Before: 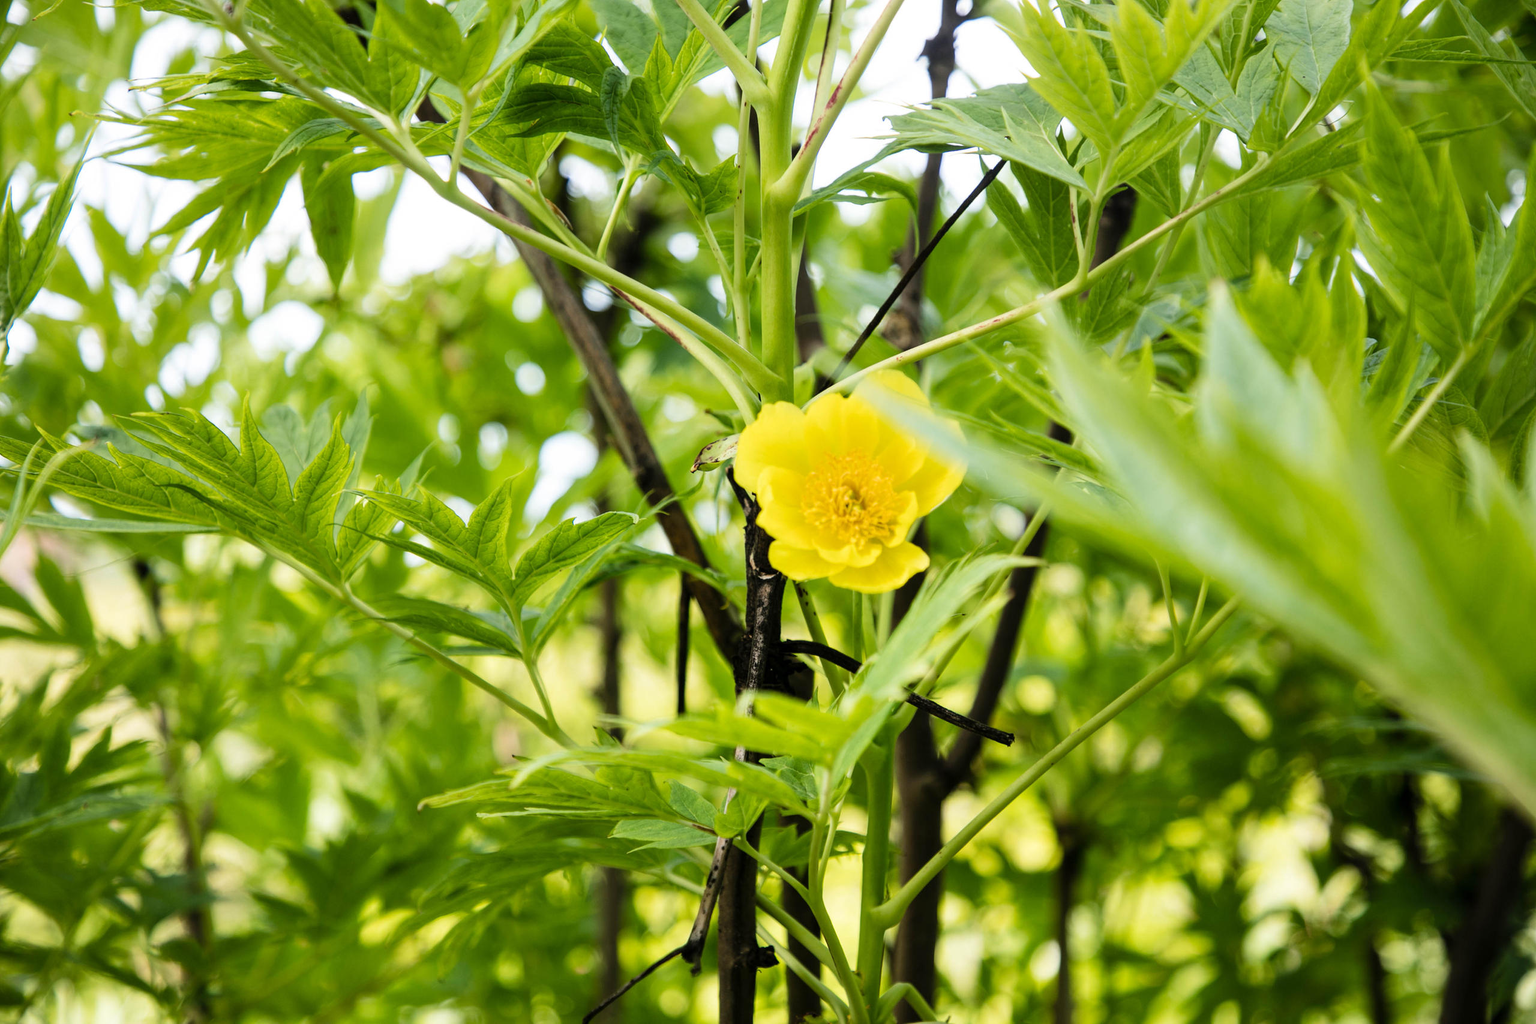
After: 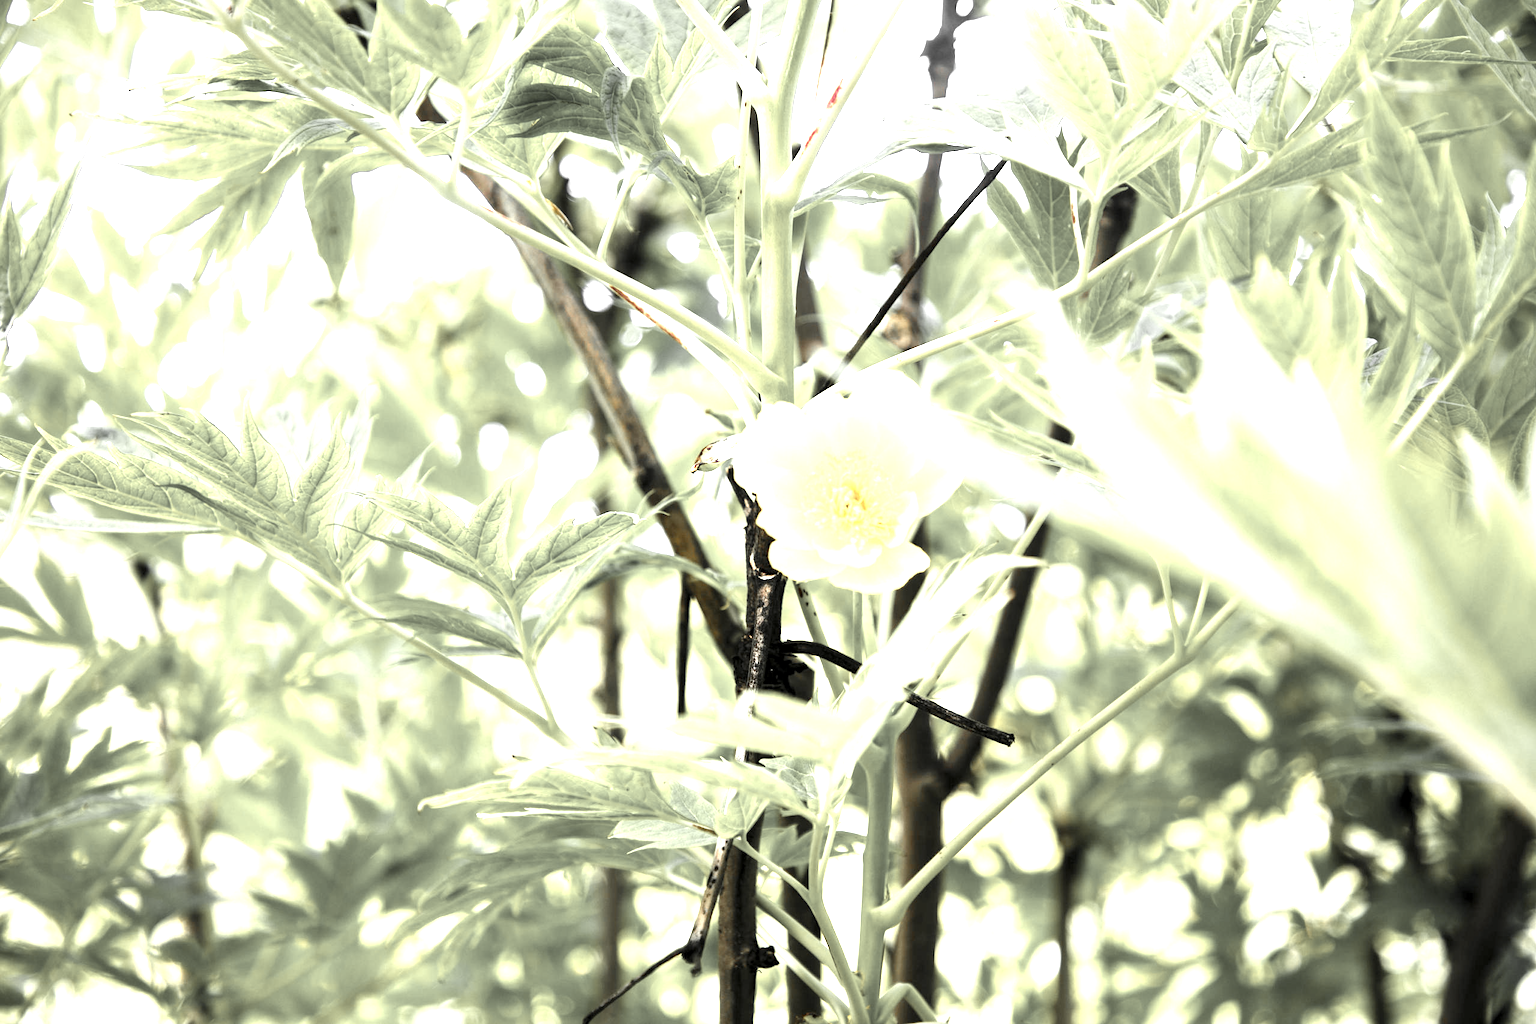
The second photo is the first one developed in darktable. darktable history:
exposure: black level correction 0.001, exposure 1.721 EV, compensate highlight preservation false
color zones: curves: ch0 [(0, 0.447) (0.184, 0.543) (0.323, 0.476) (0.429, 0.445) (0.571, 0.443) (0.714, 0.451) (0.857, 0.452) (1, 0.447)]; ch1 [(0, 0.464) (0.176, 0.46) (0.287, 0.177) (0.429, 0.002) (0.571, 0) (0.714, 0) (0.857, 0) (1, 0.464)]
